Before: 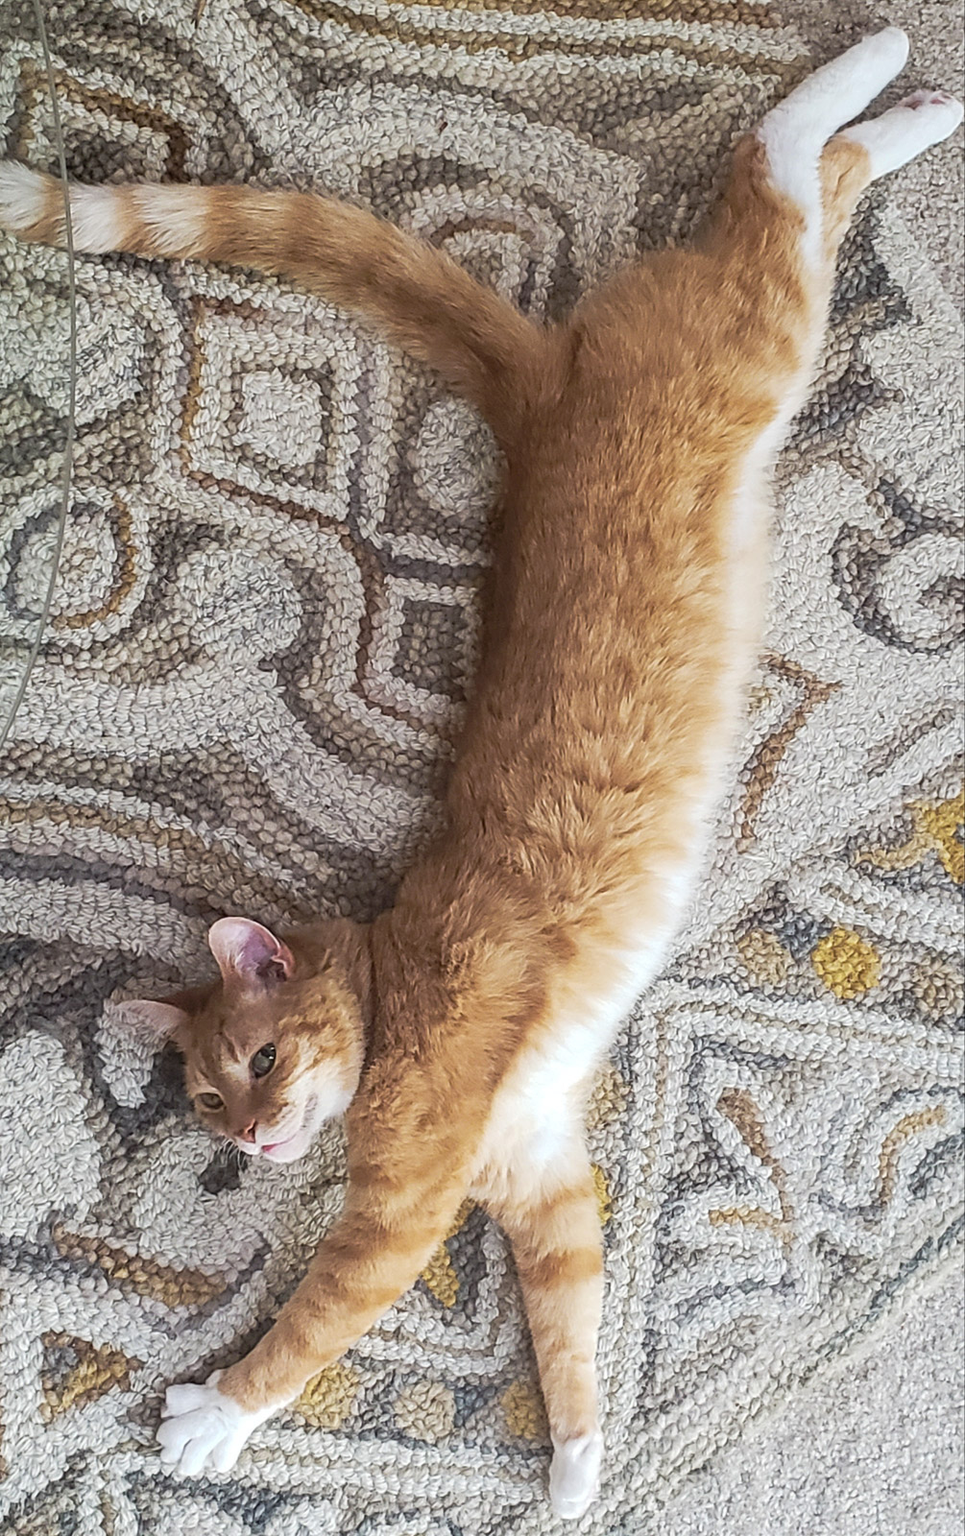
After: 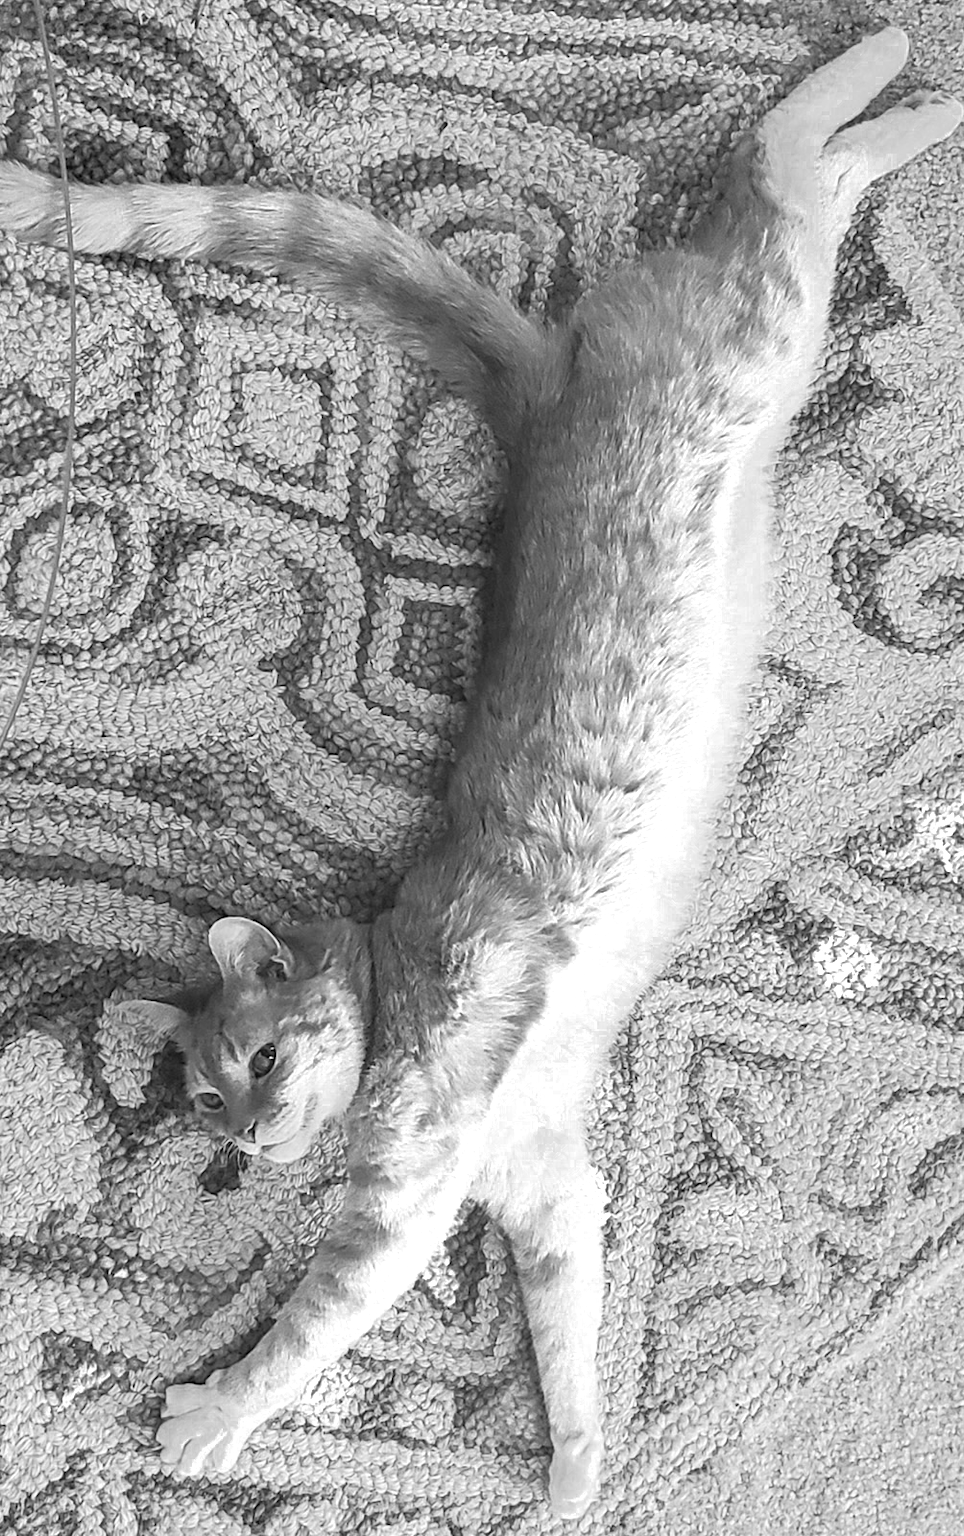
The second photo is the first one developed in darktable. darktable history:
color zones: curves: ch0 [(0, 0.554) (0.146, 0.662) (0.293, 0.86) (0.503, 0.774) (0.637, 0.106) (0.74, 0.072) (0.866, 0.488) (0.998, 0.569)]; ch1 [(0, 0) (0.143, 0) (0.286, 0) (0.429, 0) (0.571, 0) (0.714, 0) (0.857, 0)]
